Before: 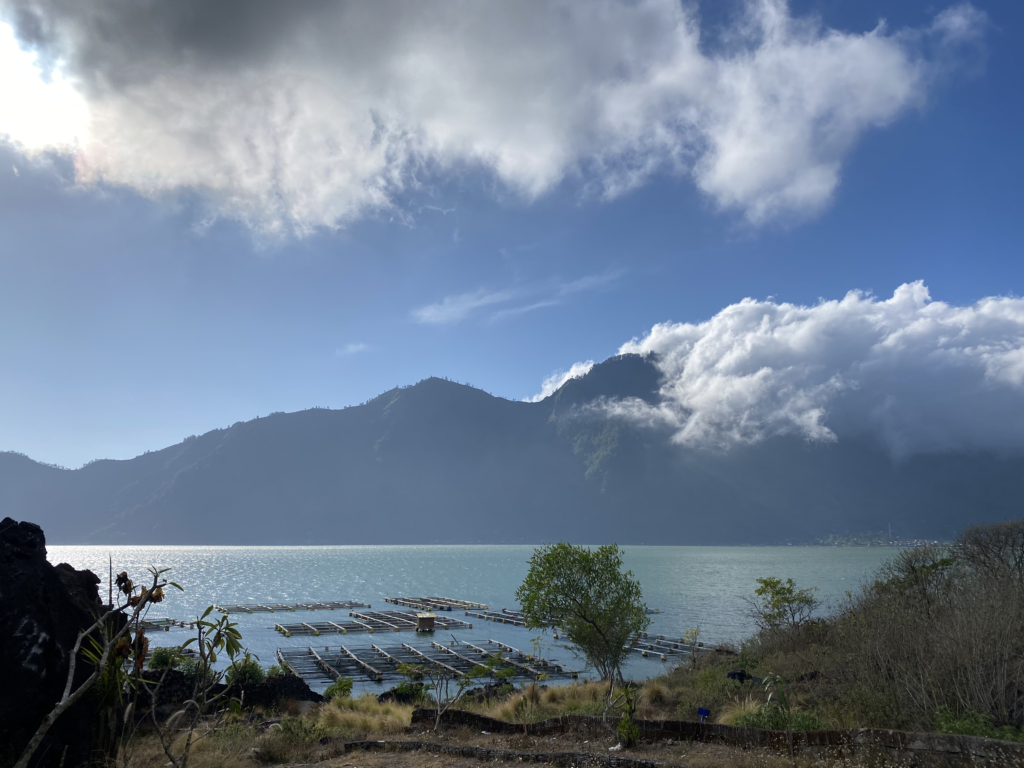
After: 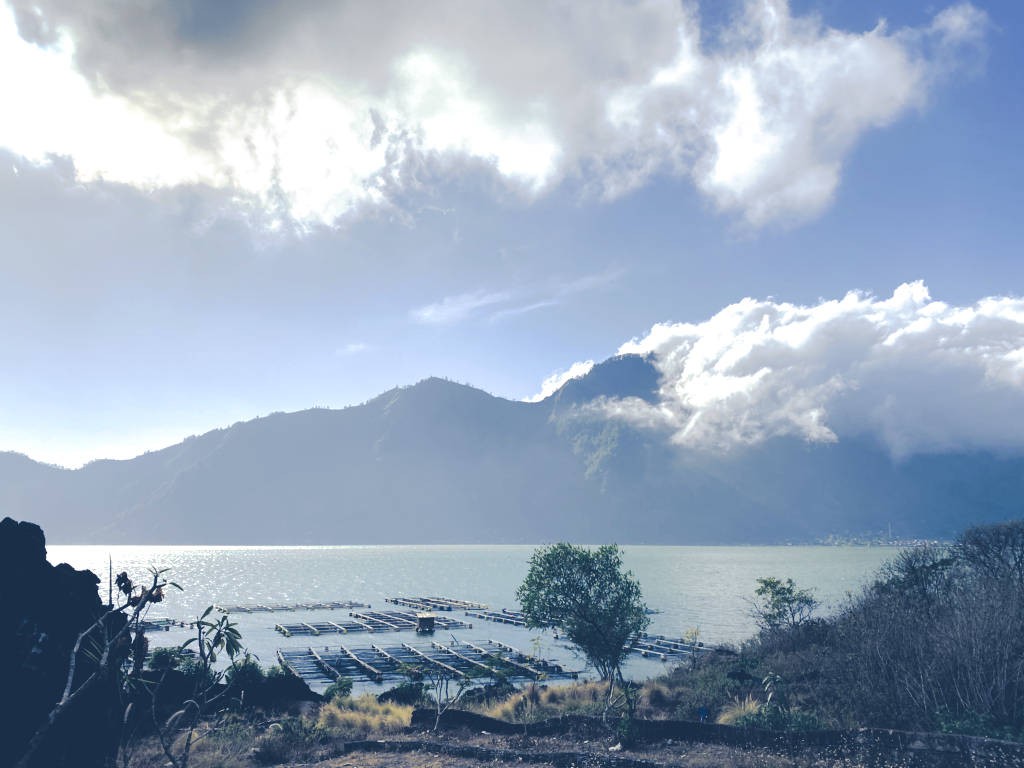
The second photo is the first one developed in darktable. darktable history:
split-toning: shadows › hue 226.8°, shadows › saturation 0.84
tone curve: curves: ch0 [(0, 0) (0.003, 0.232) (0.011, 0.232) (0.025, 0.232) (0.044, 0.233) (0.069, 0.234) (0.1, 0.237) (0.136, 0.247) (0.177, 0.258) (0.224, 0.283) (0.277, 0.332) (0.335, 0.401) (0.399, 0.483) (0.468, 0.56) (0.543, 0.637) (0.623, 0.706) (0.709, 0.764) (0.801, 0.816) (0.898, 0.859) (1, 1)], preserve colors none
white balance: red 1.009, blue 0.985
exposure: black level correction 0, exposure 0.7 EV, compensate exposure bias true, compensate highlight preservation false
